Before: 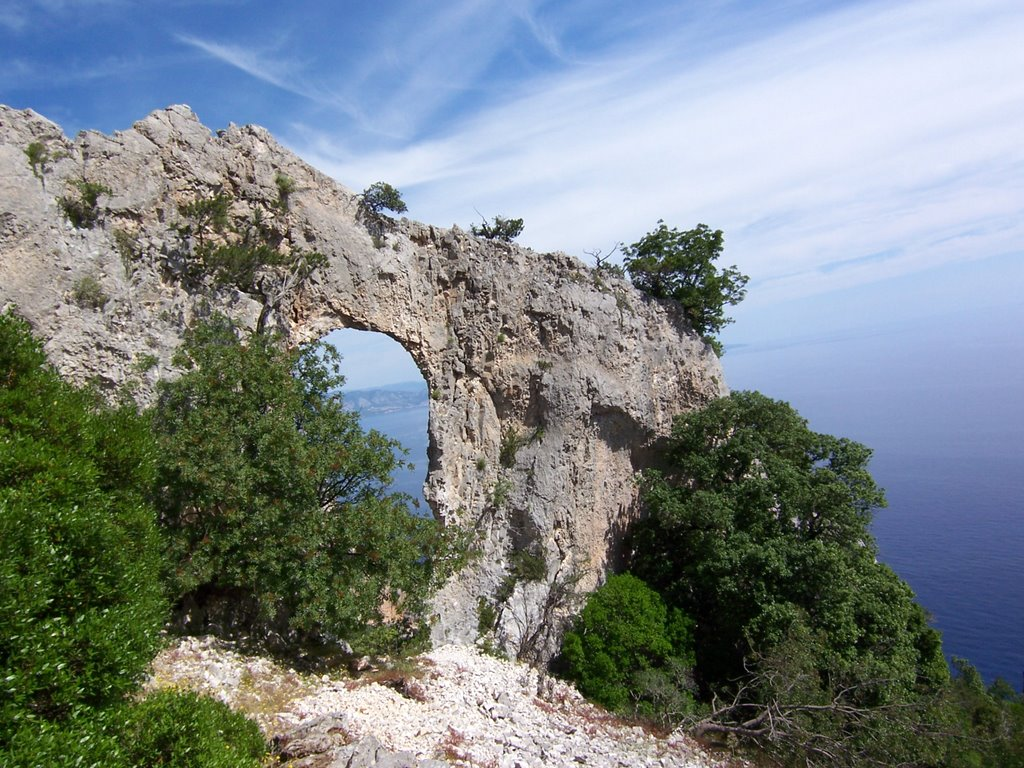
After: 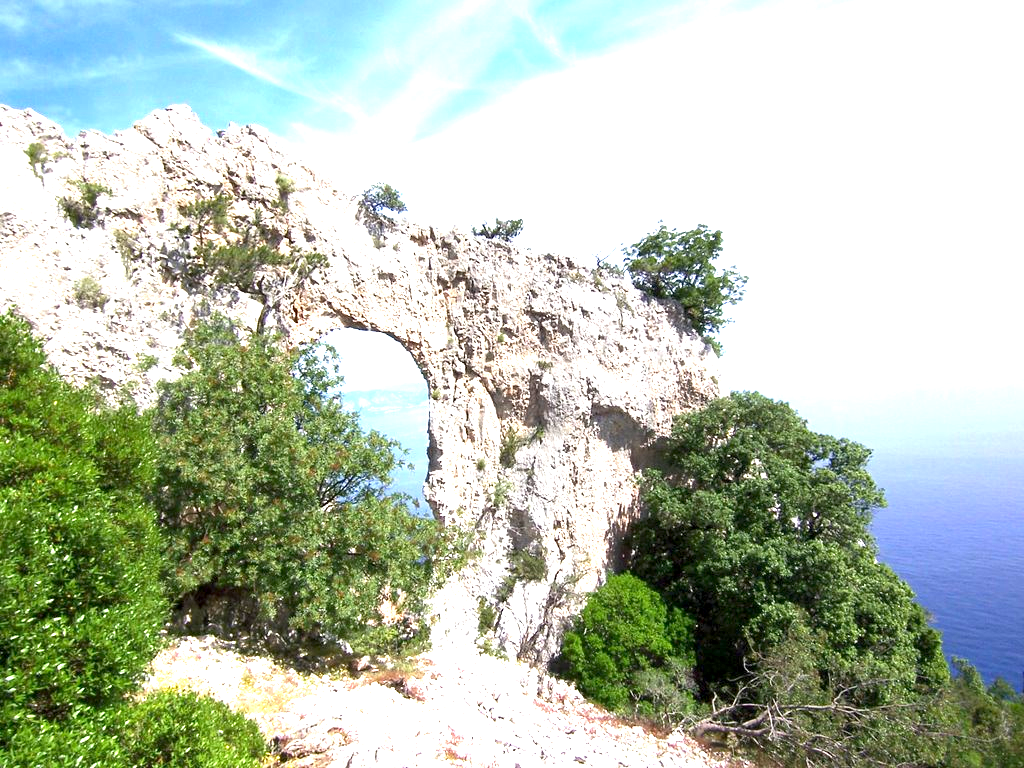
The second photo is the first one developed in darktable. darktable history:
exposure: black level correction 0.001, exposure 1.815 EV, compensate highlight preservation false
